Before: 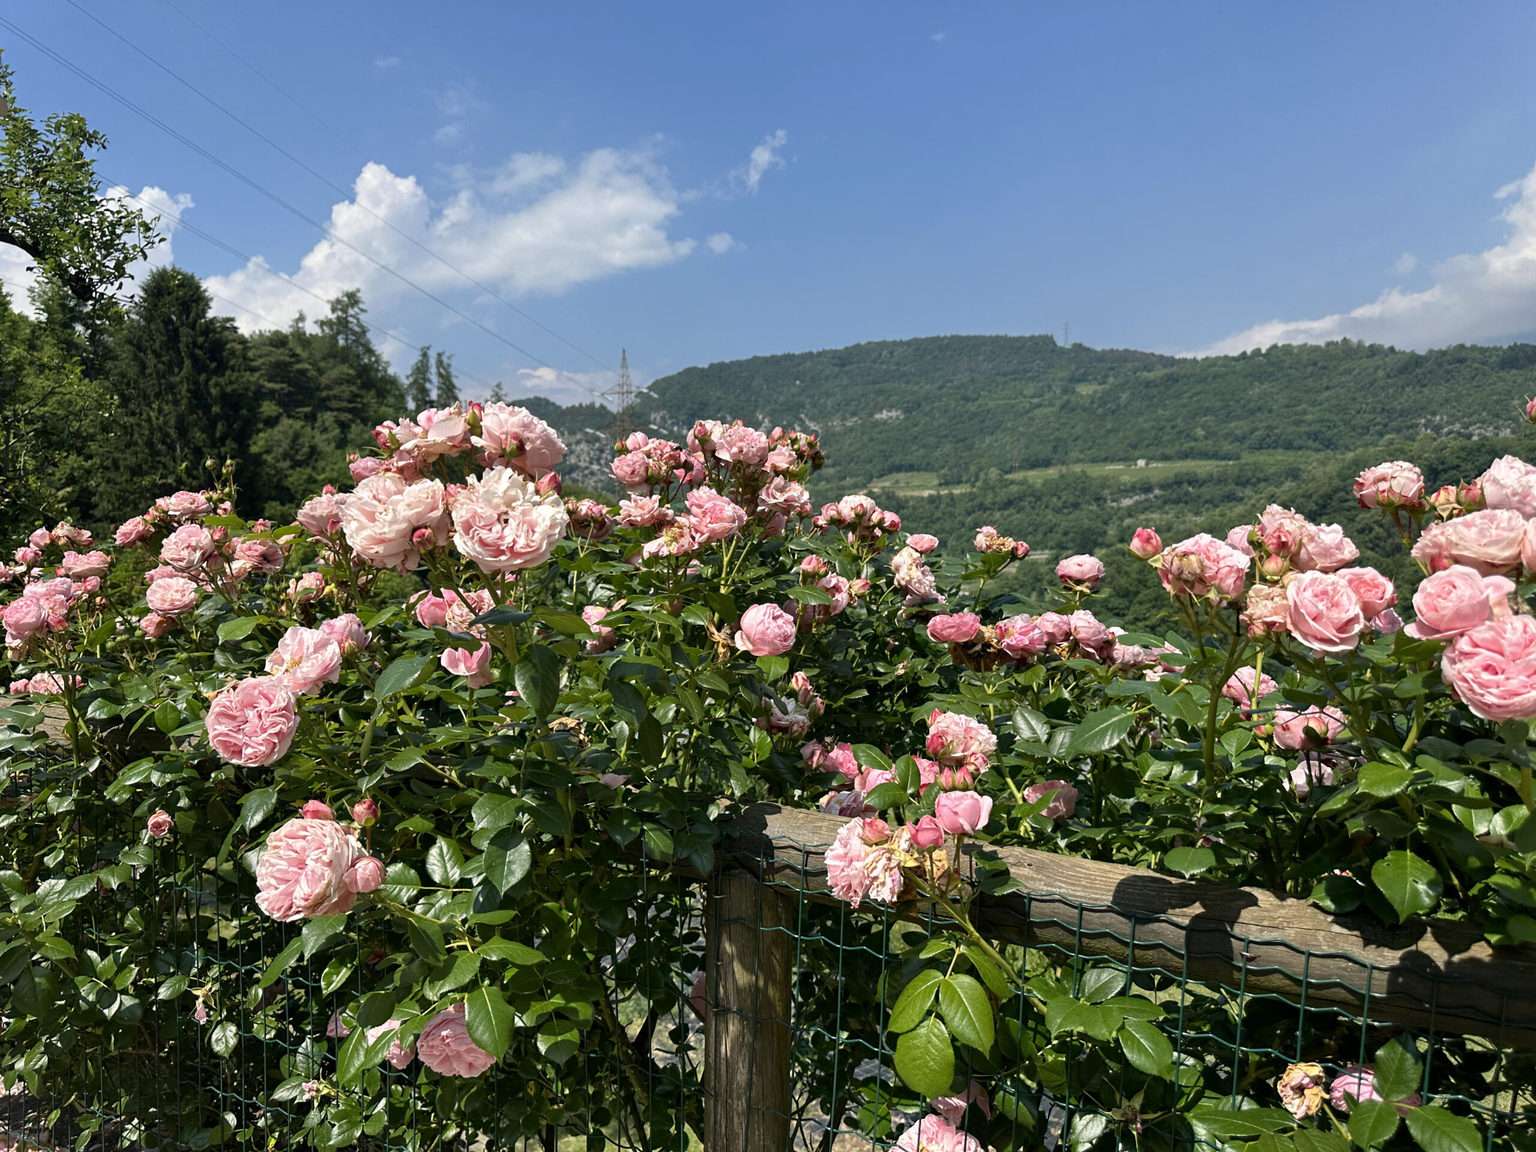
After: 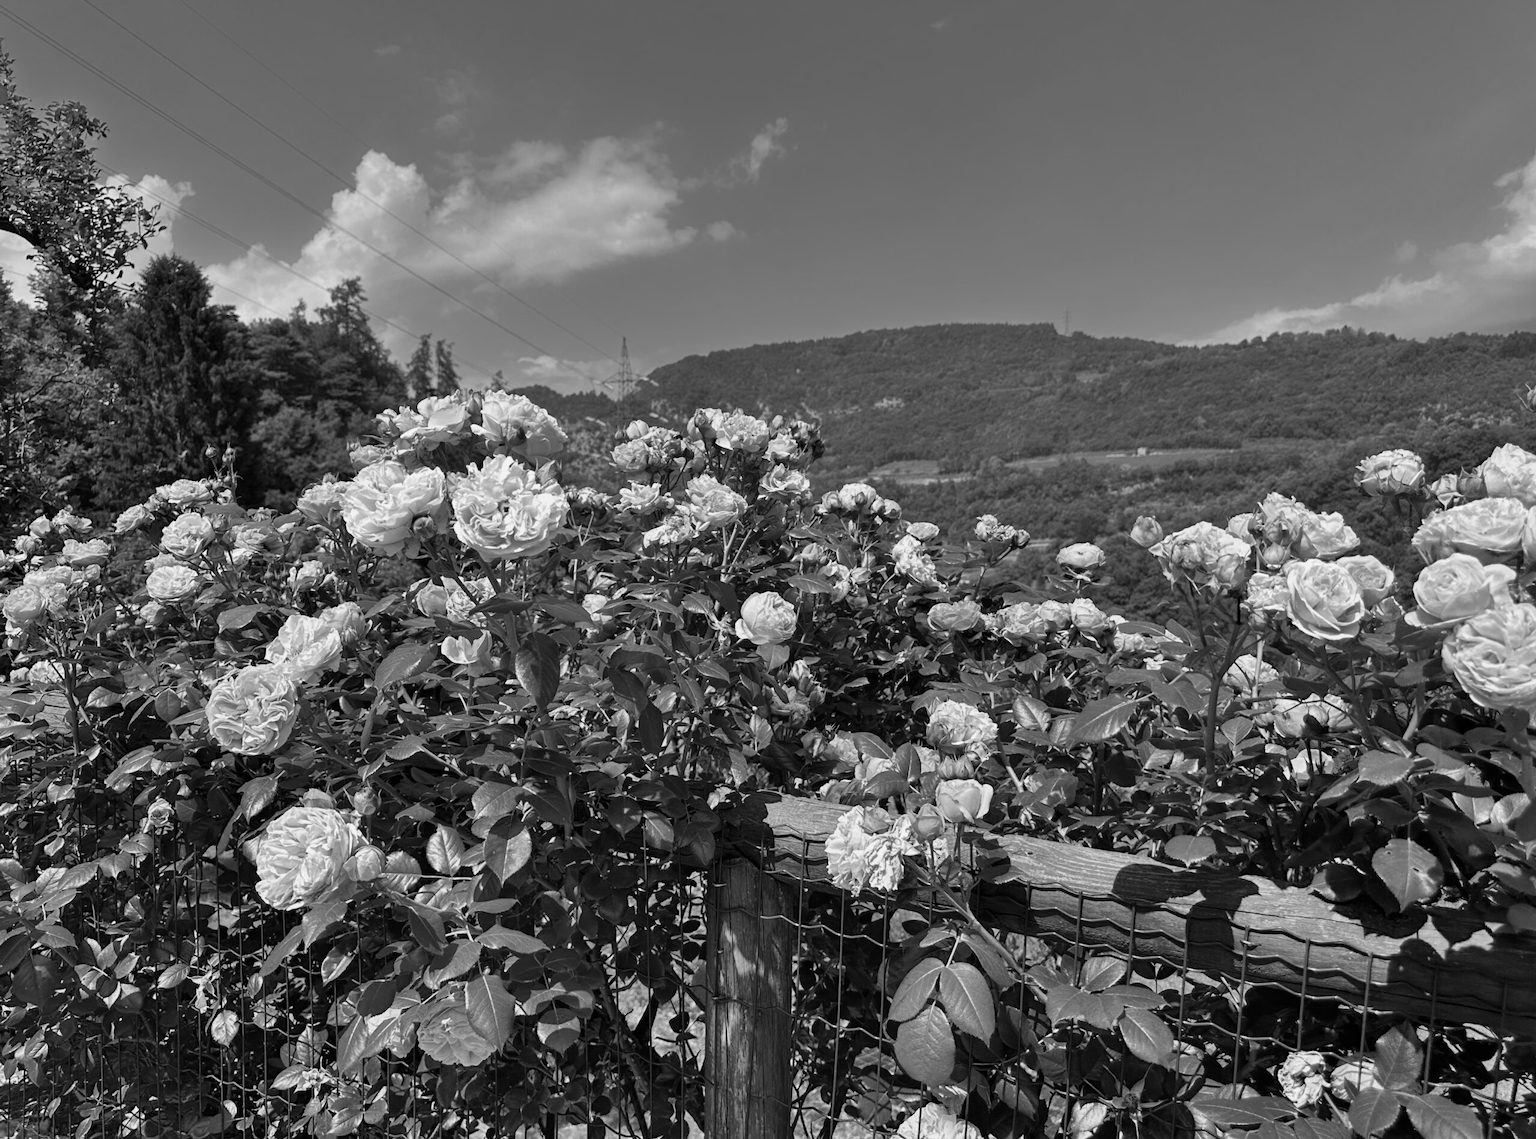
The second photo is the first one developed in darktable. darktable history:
monochrome: a 26.22, b 42.67, size 0.8
crop: top 1.049%, right 0.001%
shadows and highlights: low approximation 0.01, soften with gaussian
